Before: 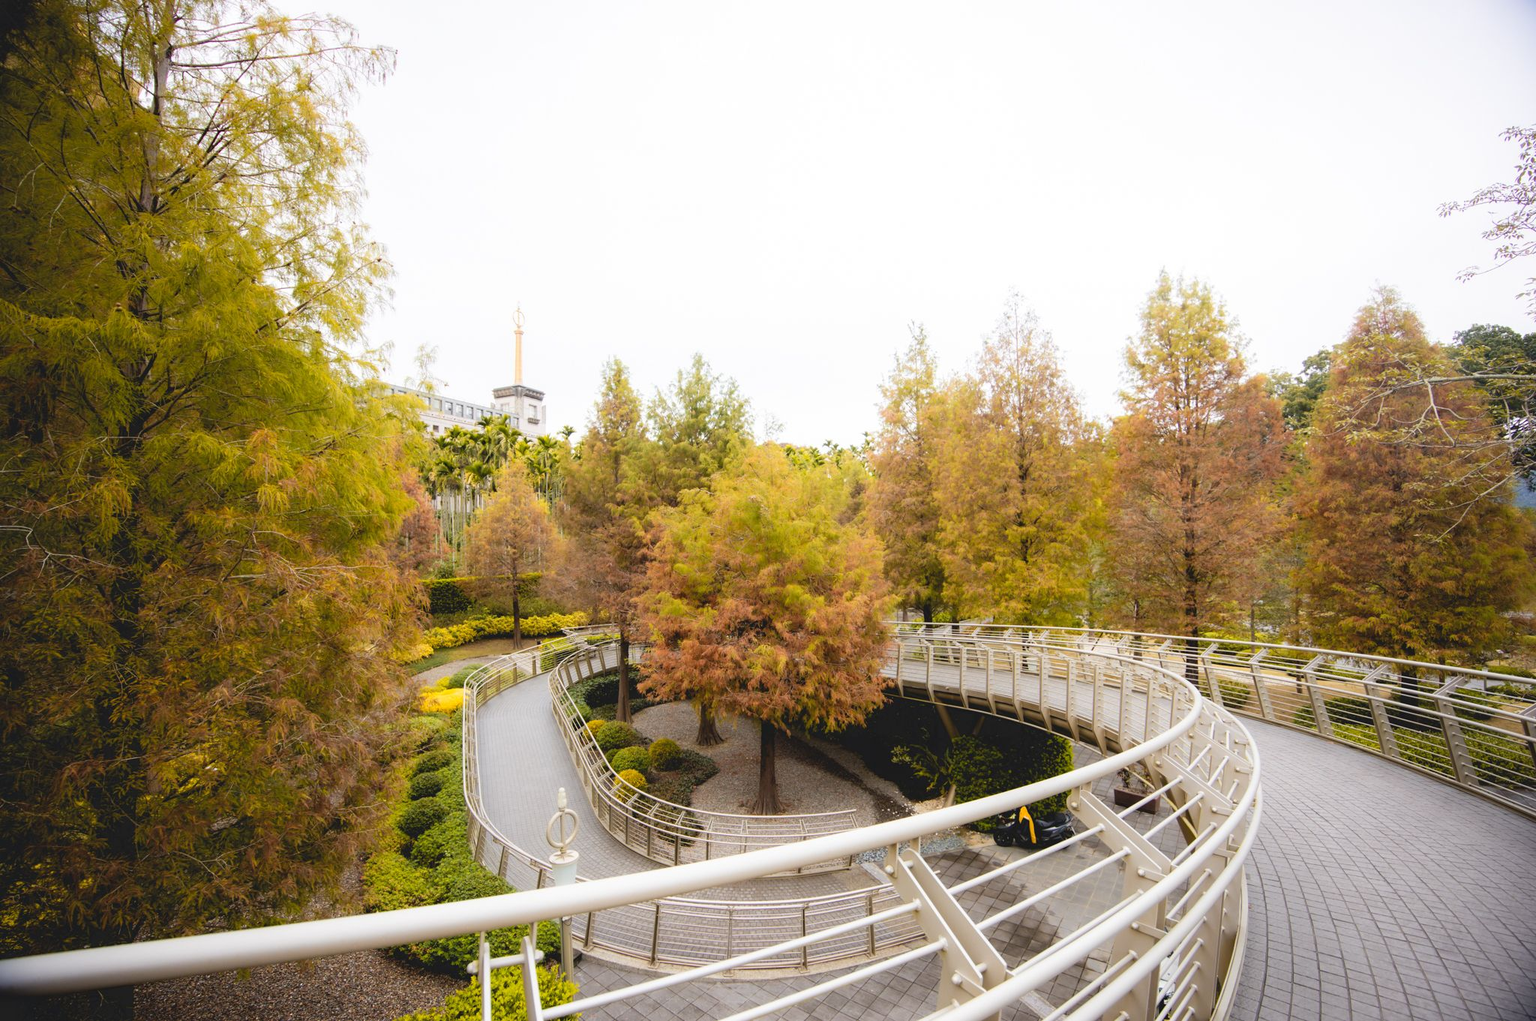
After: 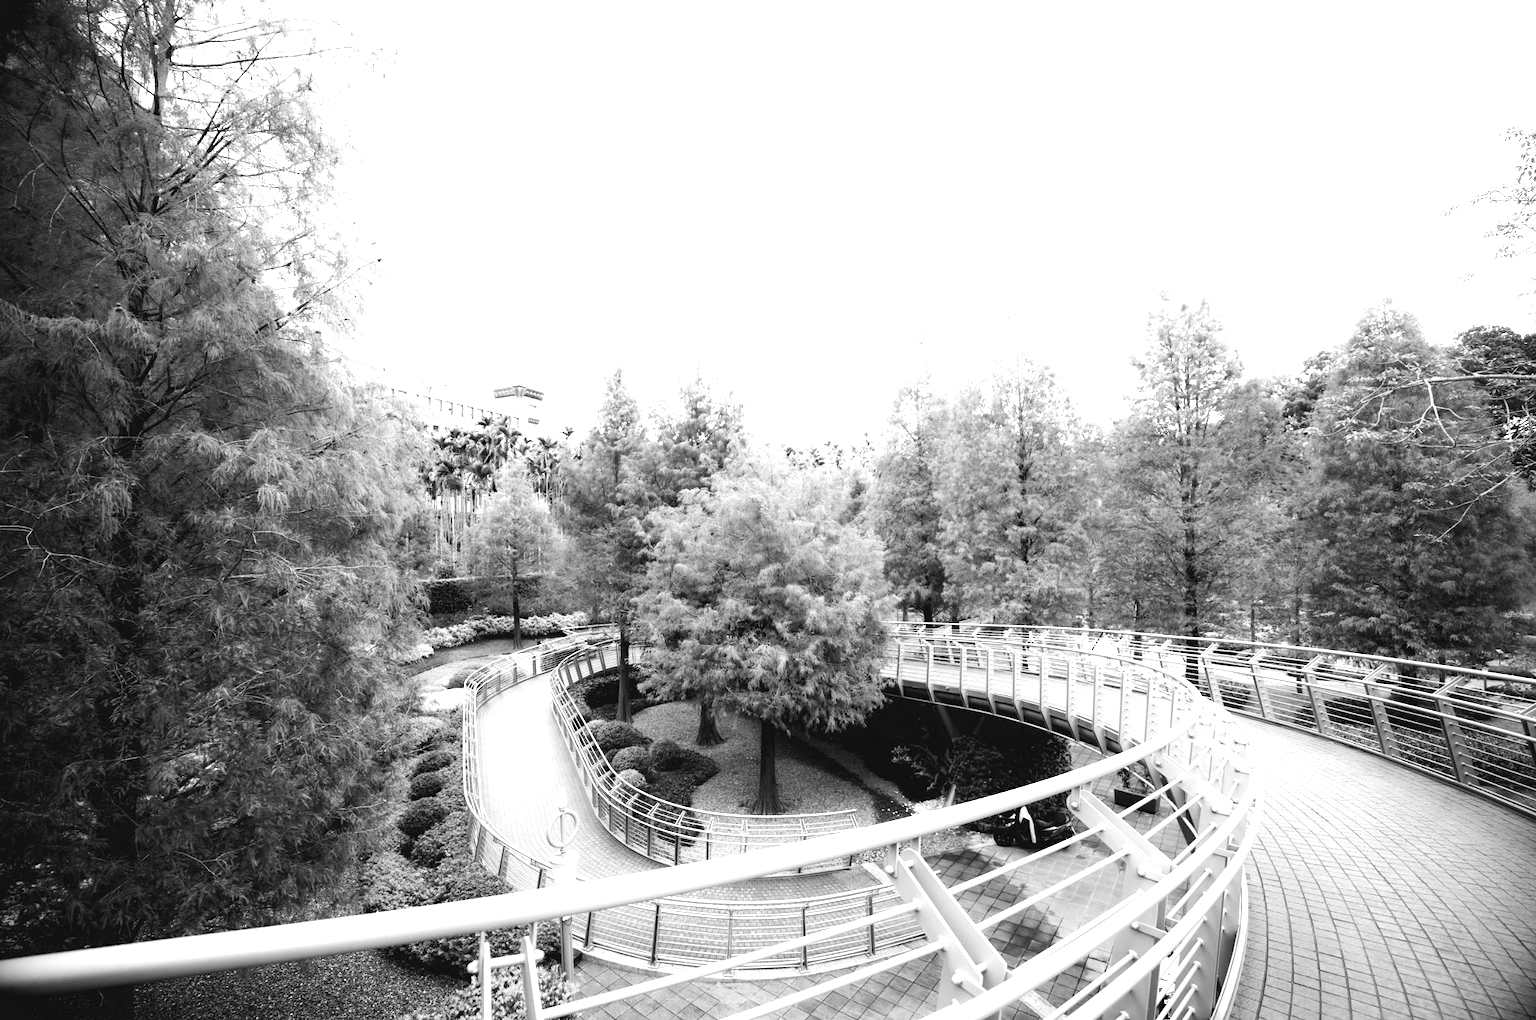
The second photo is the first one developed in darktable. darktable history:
monochrome: on, module defaults
tone equalizer: -8 EV -1.08 EV, -7 EV -1.01 EV, -6 EV -0.867 EV, -5 EV -0.578 EV, -3 EV 0.578 EV, -2 EV 0.867 EV, -1 EV 1.01 EV, +0 EV 1.08 EV, edges refinement/feathering 500, mask exposure compensation -1.57 EV, preserve details no
